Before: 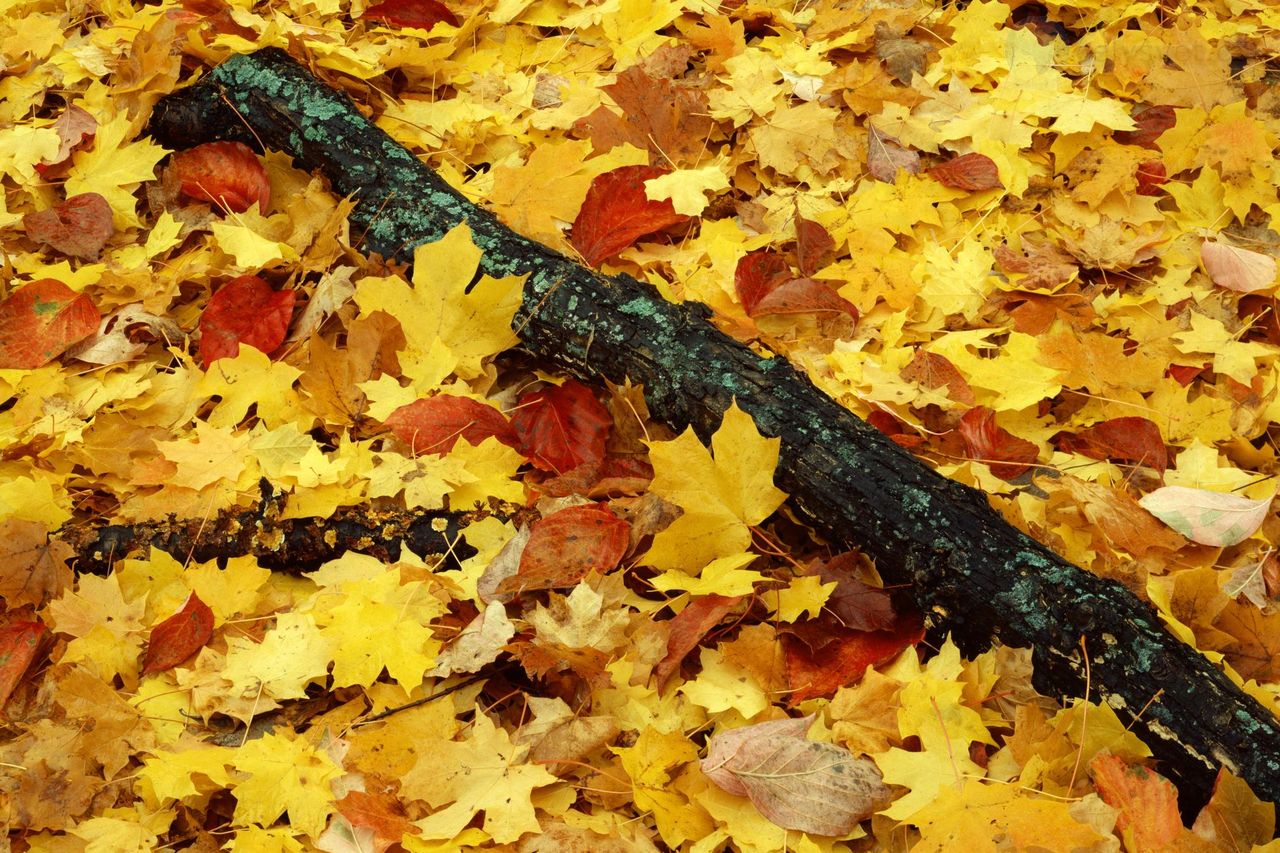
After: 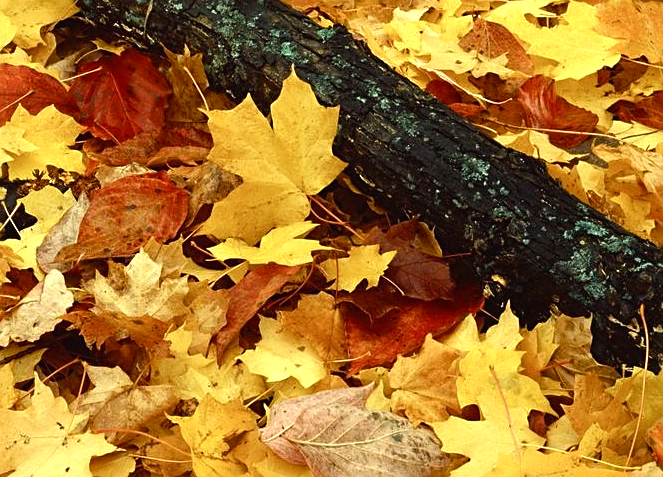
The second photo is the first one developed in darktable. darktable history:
crop: left 34.479%, top 38.822%, right 13.718%, bottom 5.172%
color balance rgb: shadows lift › chroma 1%, shadows lift › hue 28.8°, power › hue 60°, highlights gain › chroma 1%, highlights gain › hue 60°, global offset › luminance 0.25%, perceptual saturation grading › highlights -20%, perceptual saturation grading › shadows 20%, perceptual brilliance grading › highlights 10%, perceptual brilliance grading › shadows -5%, global vibrance 19.67%
sharpen: on, module defaults
